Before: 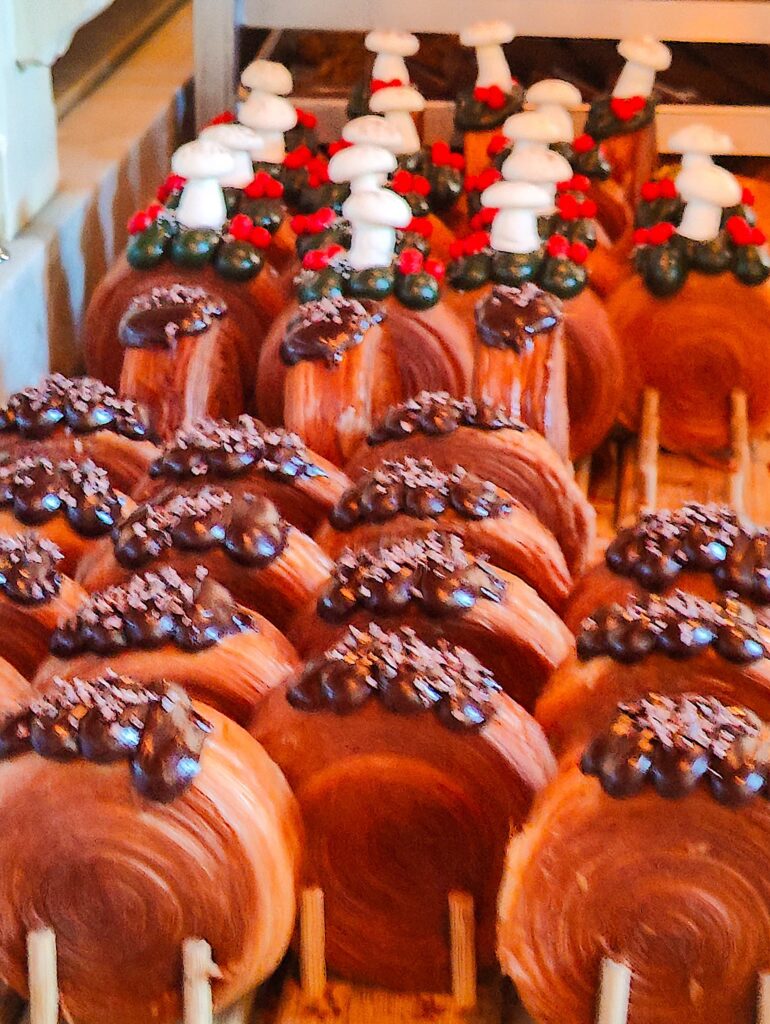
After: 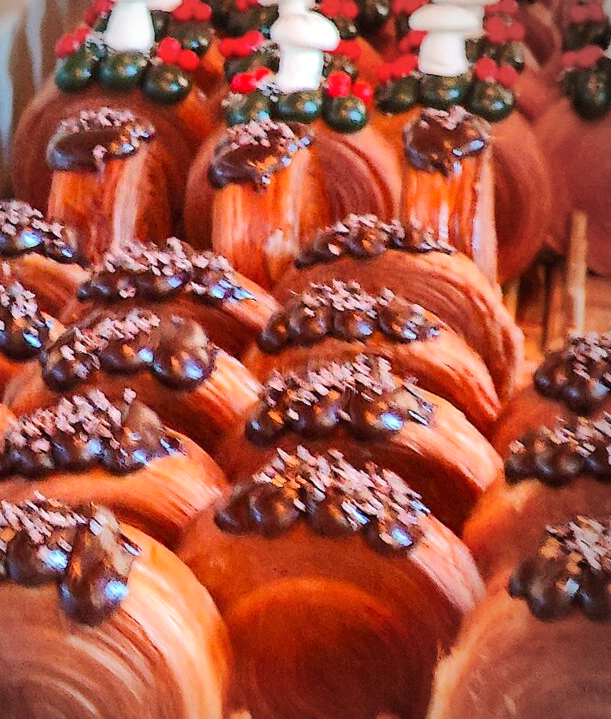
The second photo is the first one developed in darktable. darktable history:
crop: left 9.479%, top 17.356%, right 11.072%, bottom 12.386%
vignetting: fall-off radius 69.68%, center (-0.149, 0.016), automatic ratio true
exposure: exposure 0.203 EV, compensate highlight preservation false
